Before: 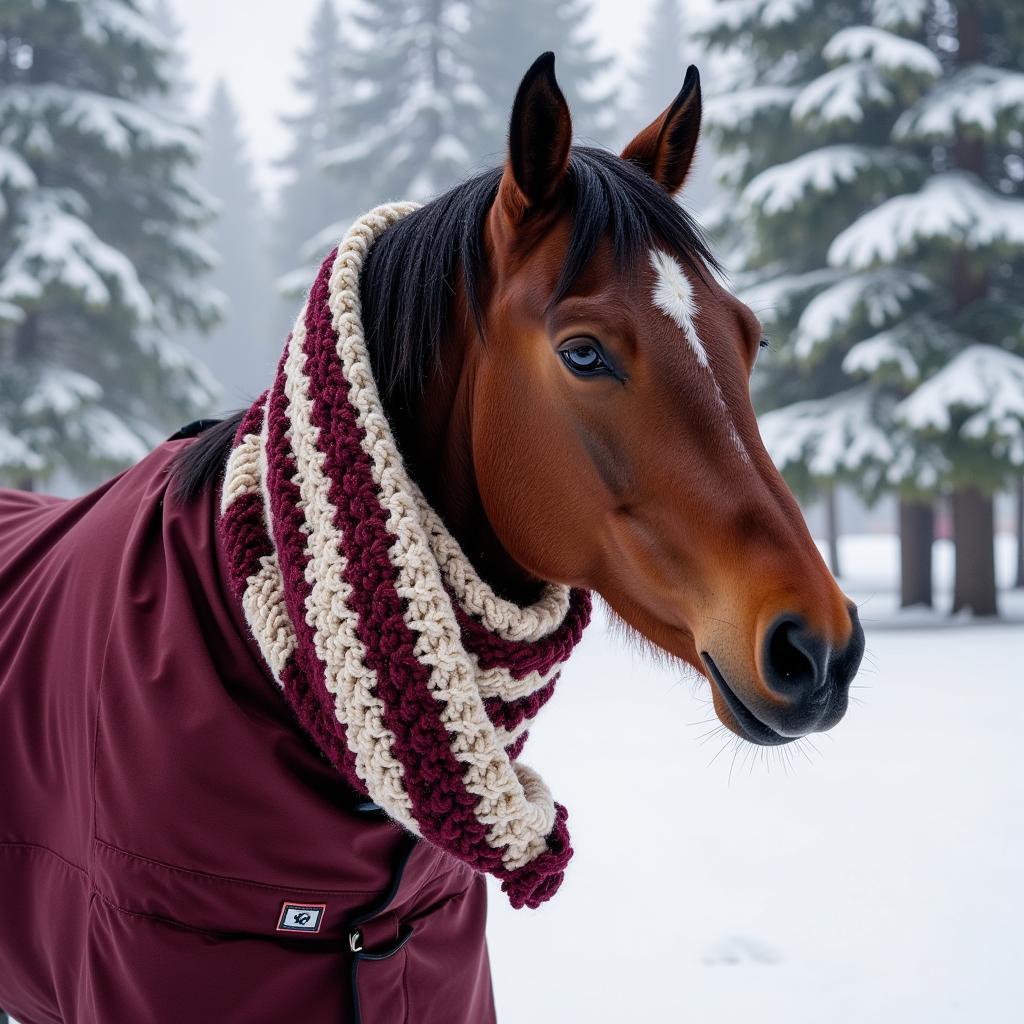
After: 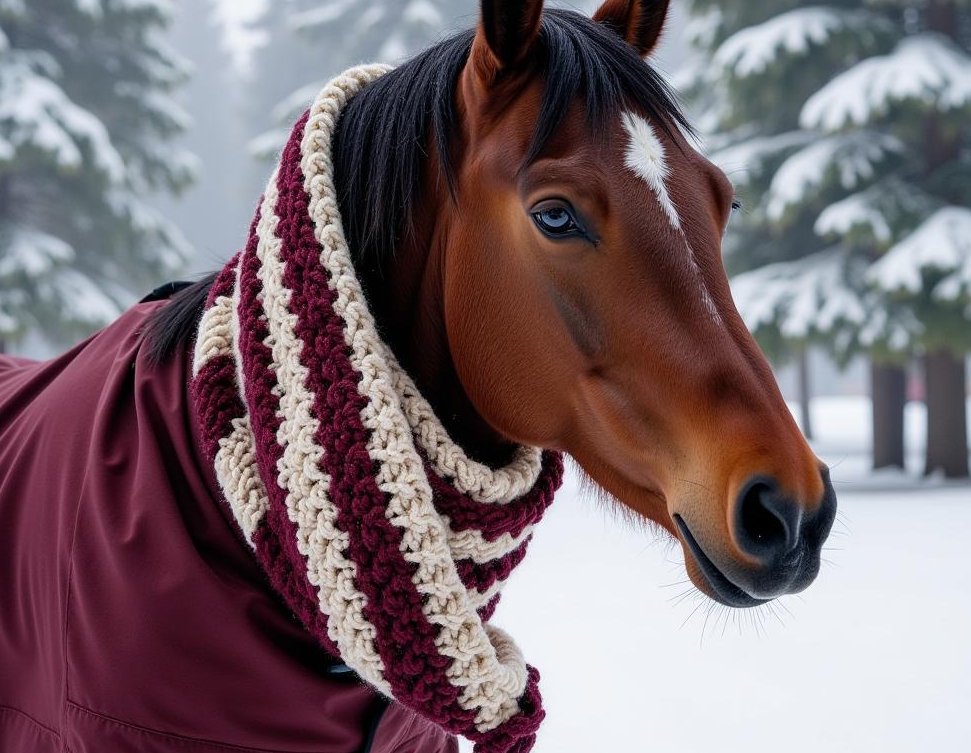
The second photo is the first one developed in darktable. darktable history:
crop and rotate: left 2.792%, top 13.521%, right 2.309%, bottom 12.855%
